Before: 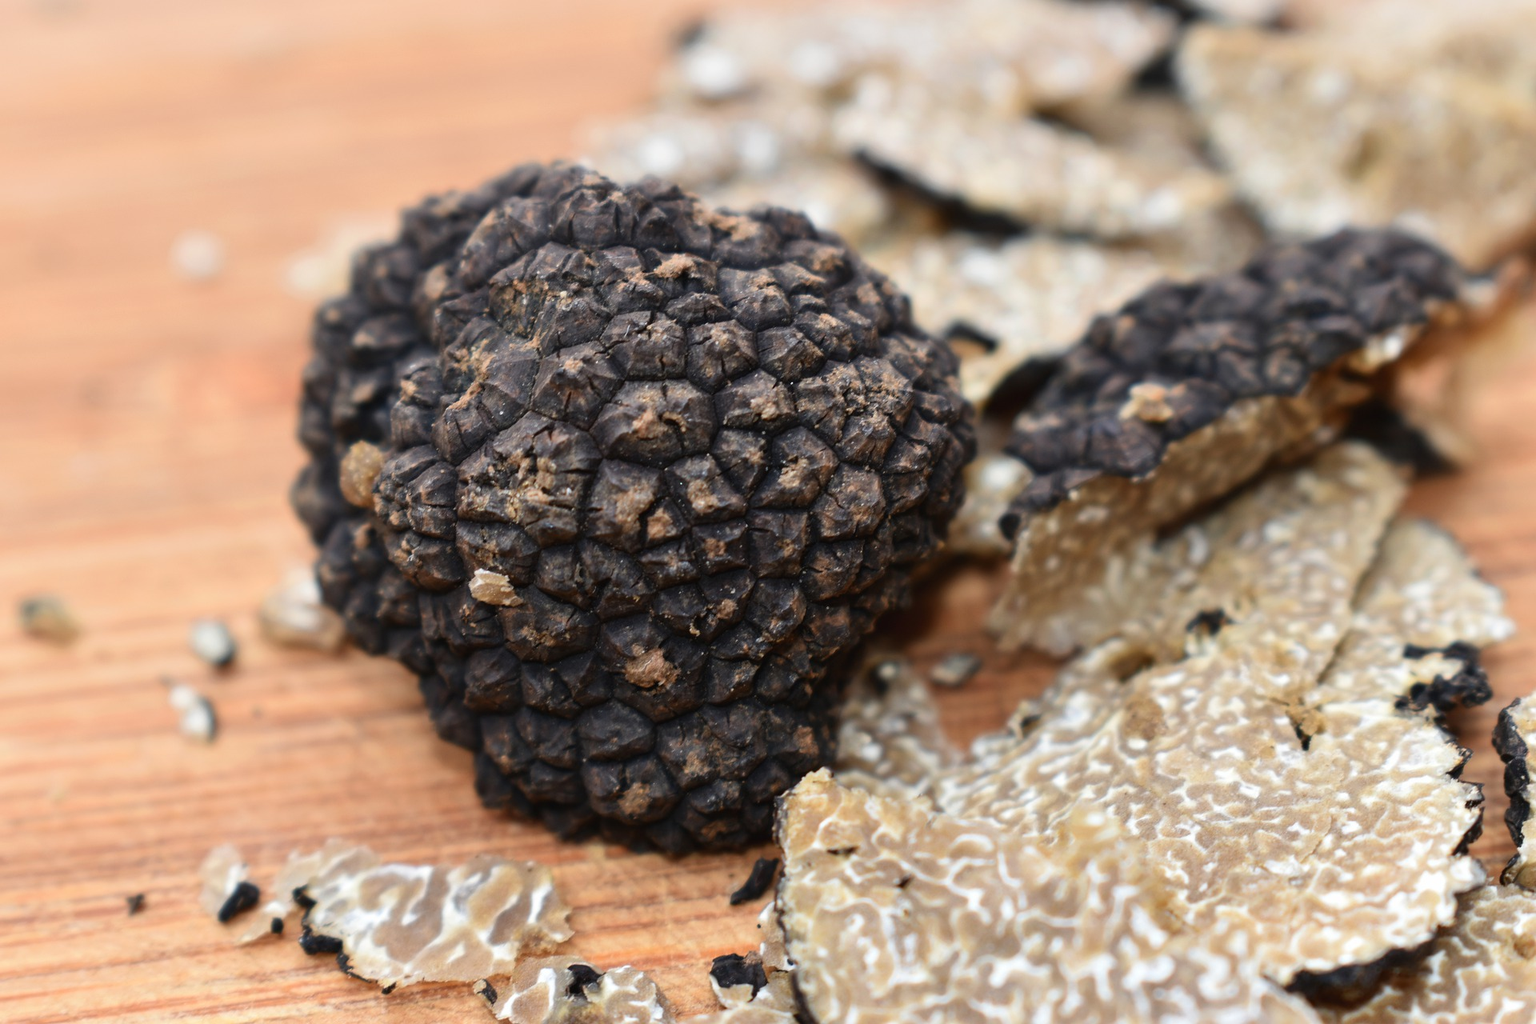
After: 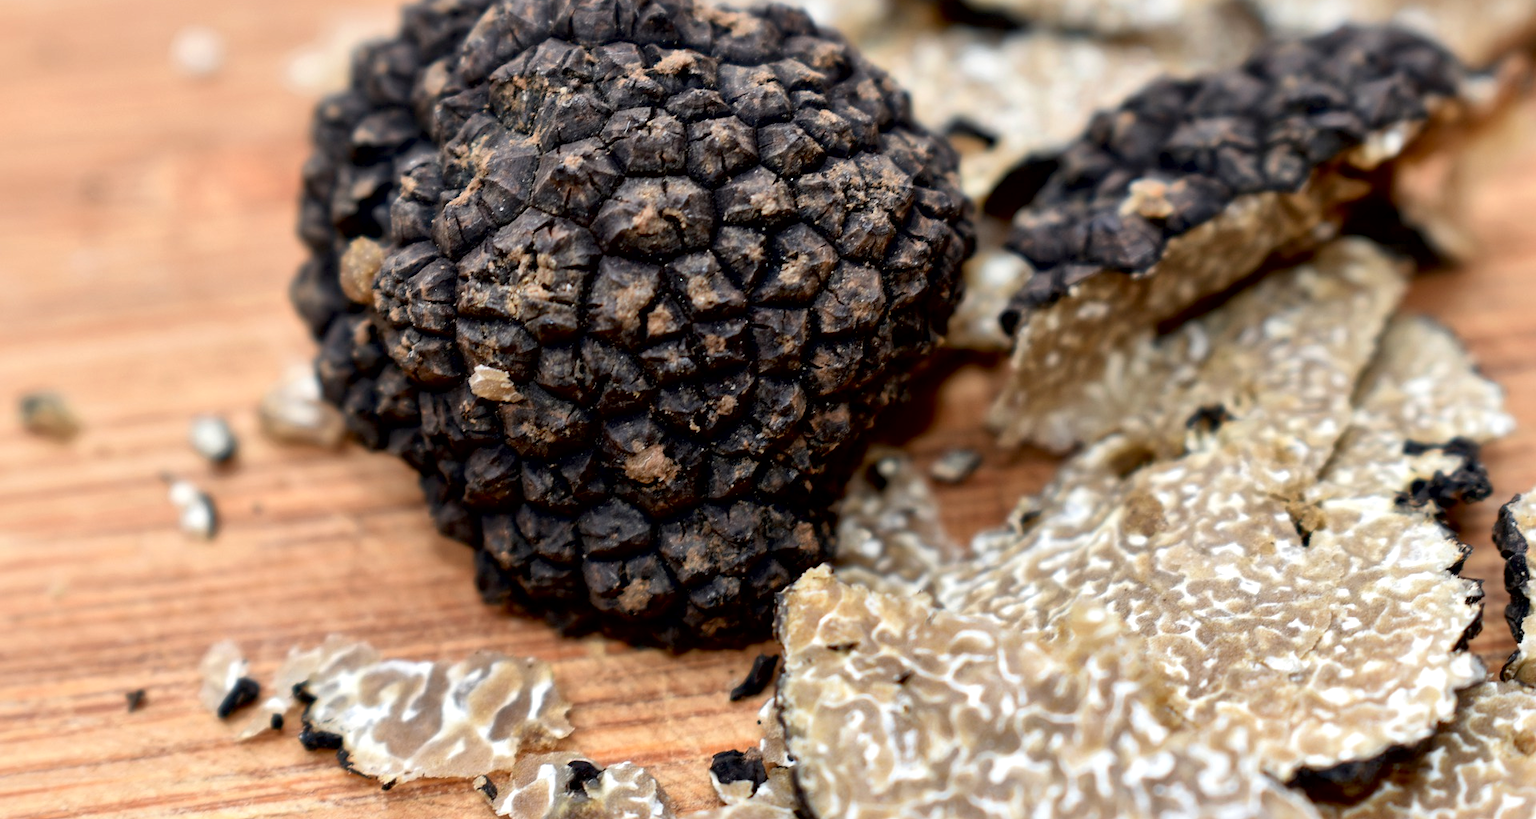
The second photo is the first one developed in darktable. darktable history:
exposure: black level correction 0.01, exposure 0.011 EV, compensate highlight preservation false
local contrast: mode bilateral grid, contrast 20, coarseness 50, detail 148%, midtone range 0.2
crop and rotate: top 19.998%
